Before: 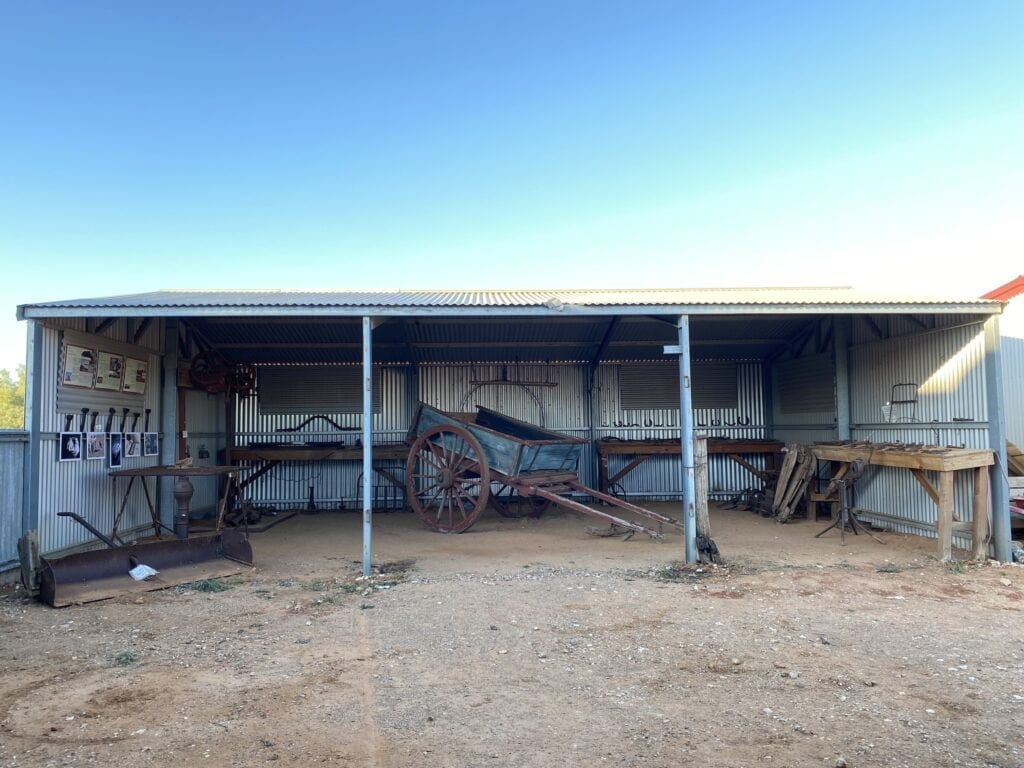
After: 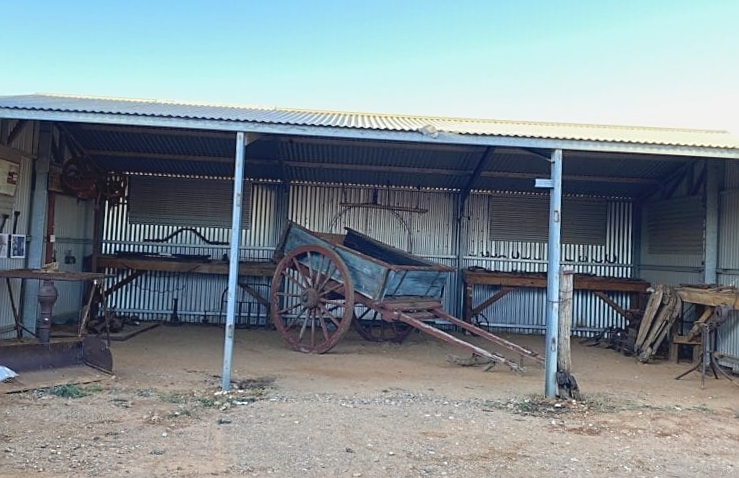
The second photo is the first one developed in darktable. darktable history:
contrast brightness saturation: contrast -0.096, brightness 0.049, saturation 0.085
crop and rotate: angle -3.43°, left 9.839%, top 20.844%, right 12.275%, bottom 11.946%
sharpen: on, module defaults
